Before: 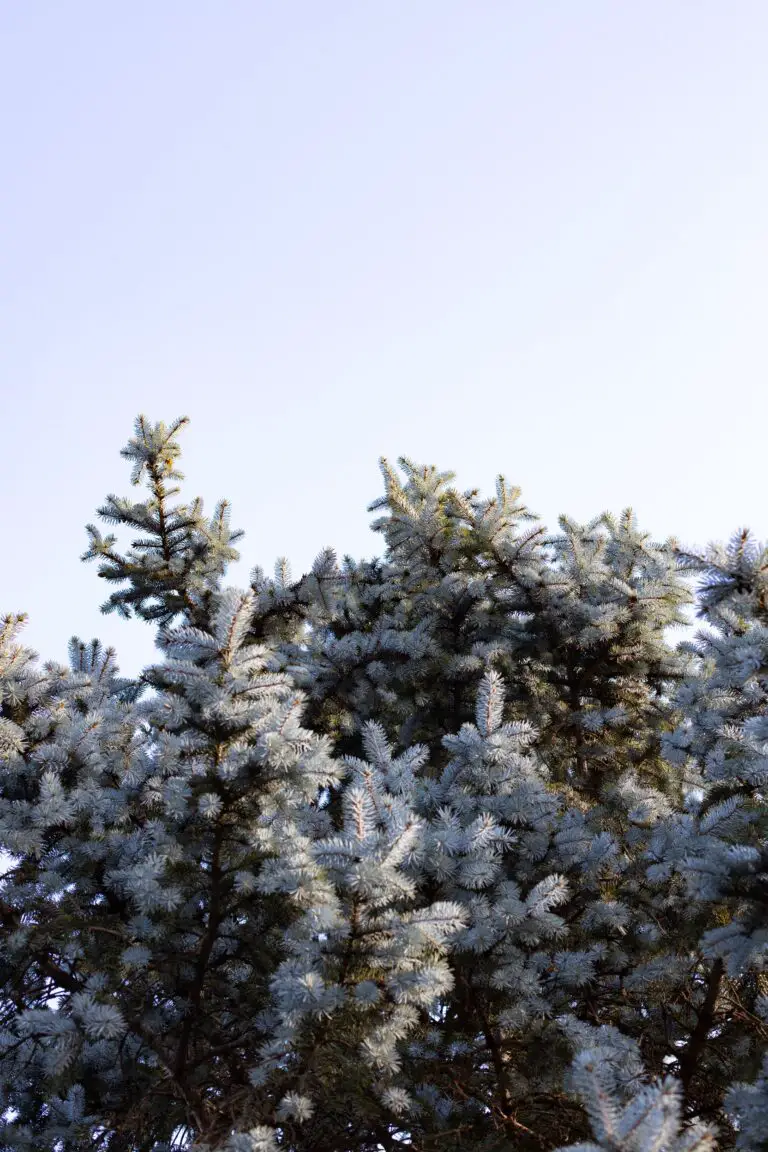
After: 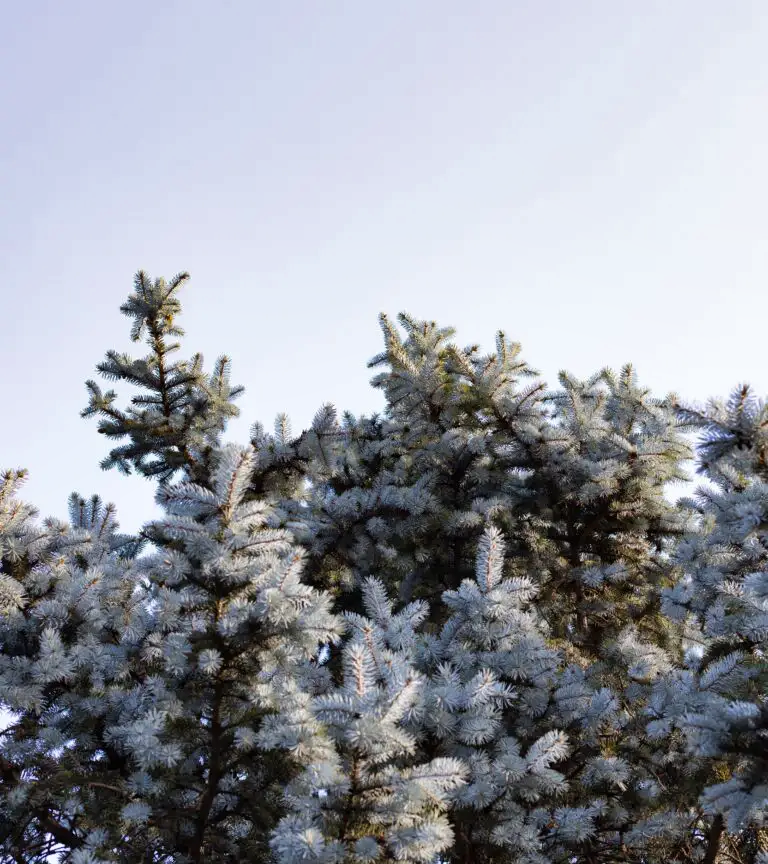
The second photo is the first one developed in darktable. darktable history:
shadows and highlights: highlights color adjustment 0%, low approximation 0.01, soften with gaussian
crop and rotate: top 12.5%, bottom 12.5%
